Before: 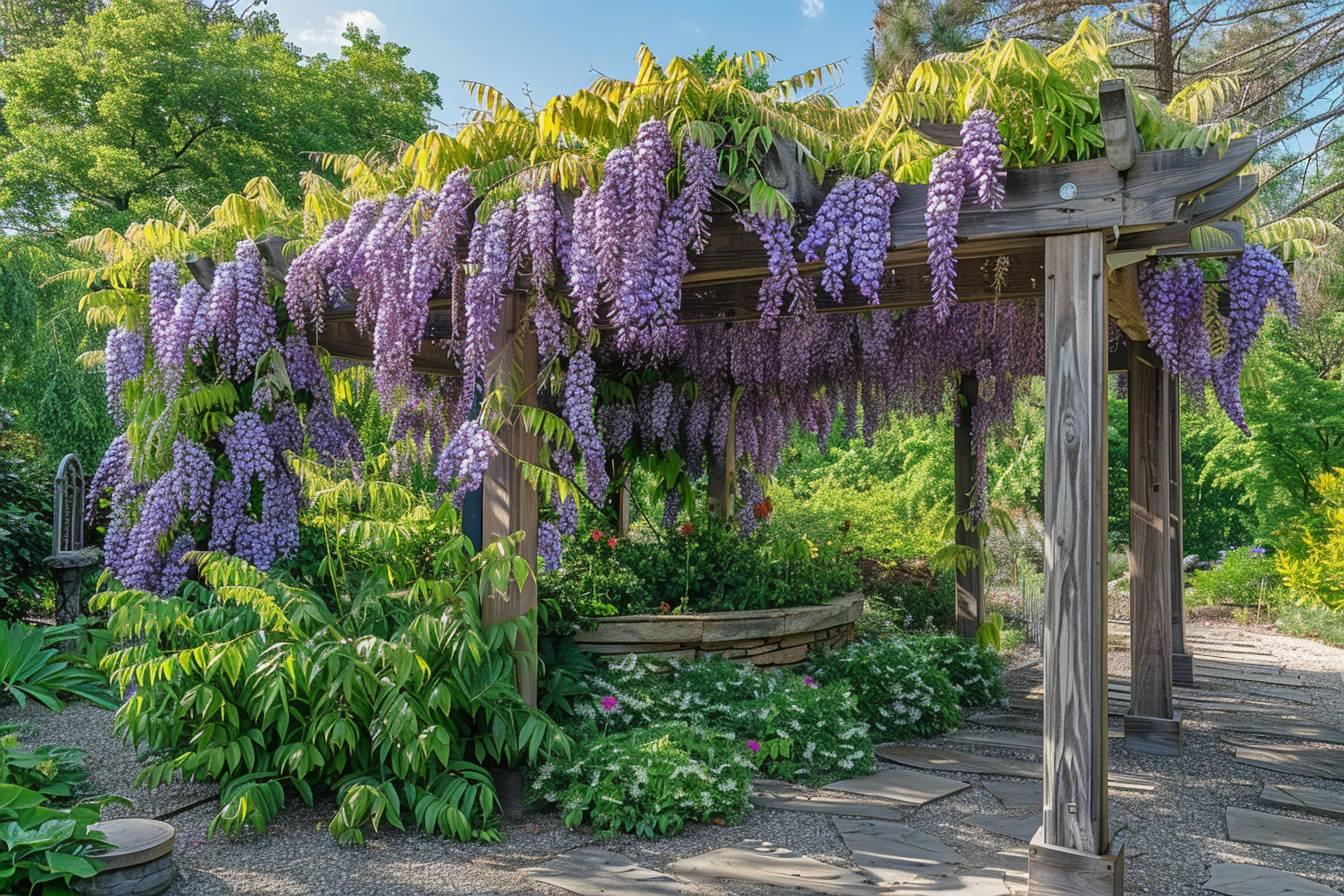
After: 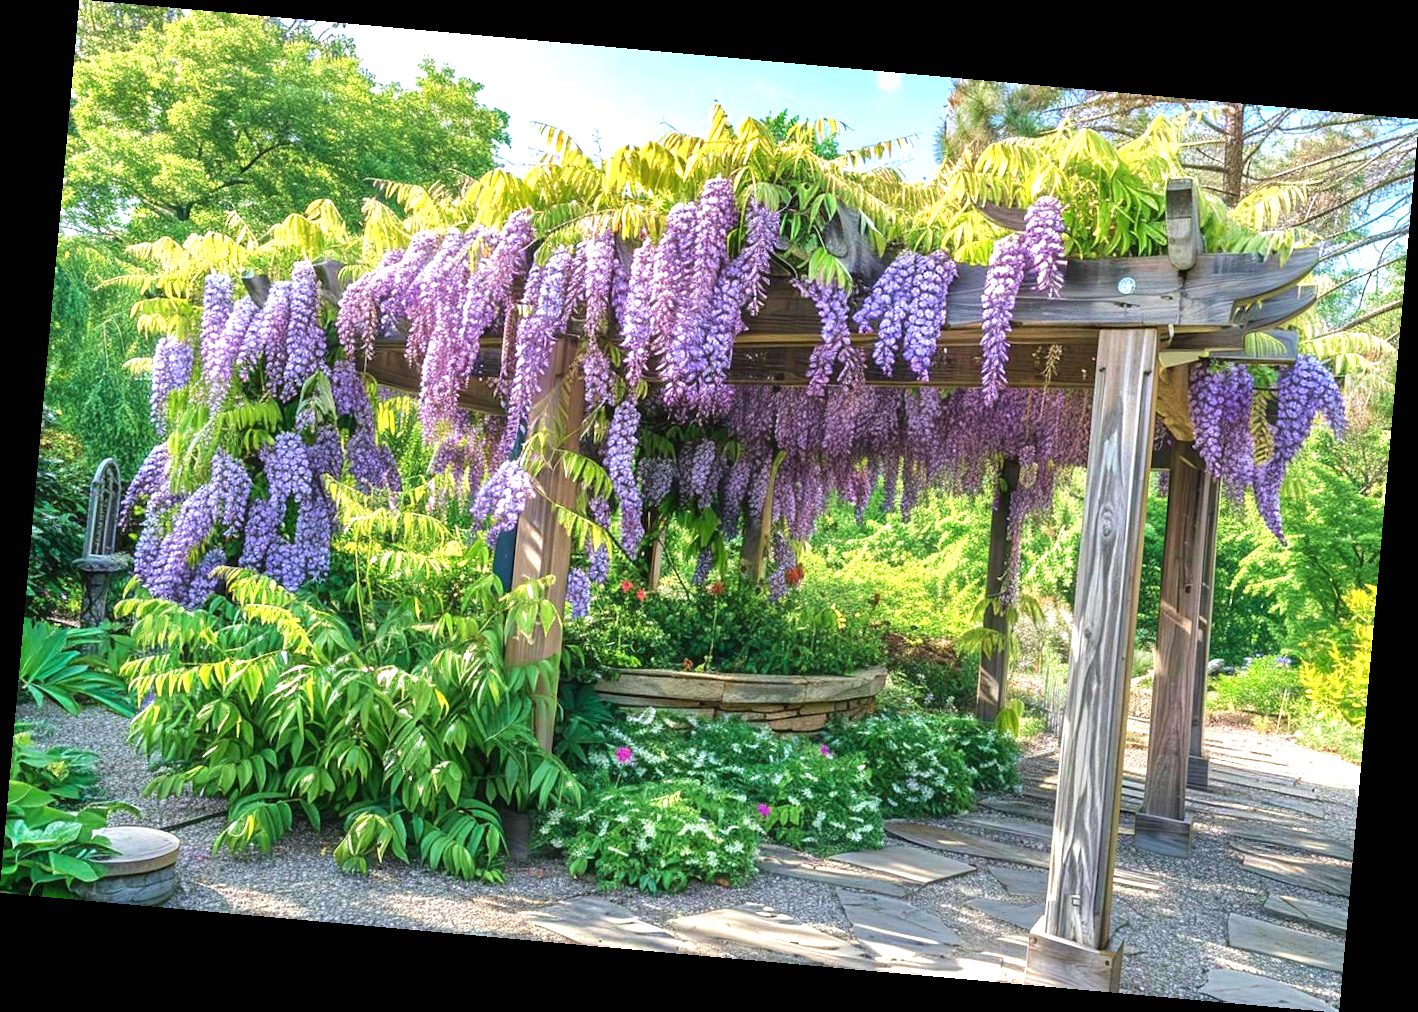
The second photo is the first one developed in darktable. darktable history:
rotate and perspective: rotation 5.12°, automatic cropping off
exposure: black level correction 0, exposure 1.173 EV, compensate exposure bias true, compensate highlight preservation false
velvia: strength 29%
